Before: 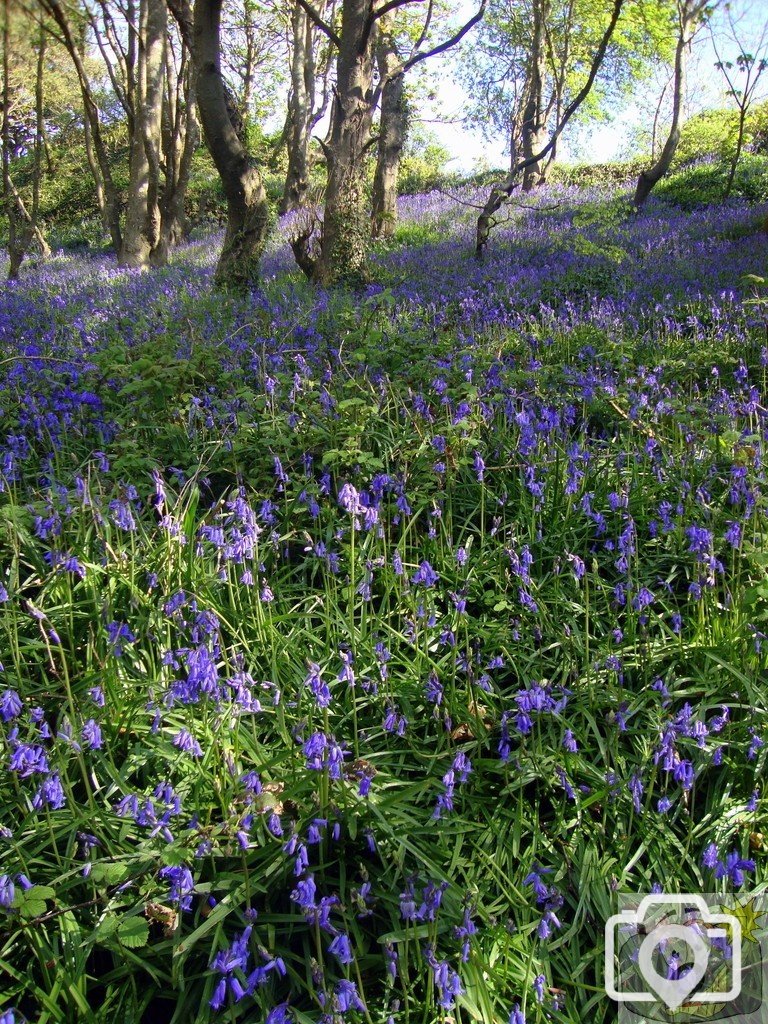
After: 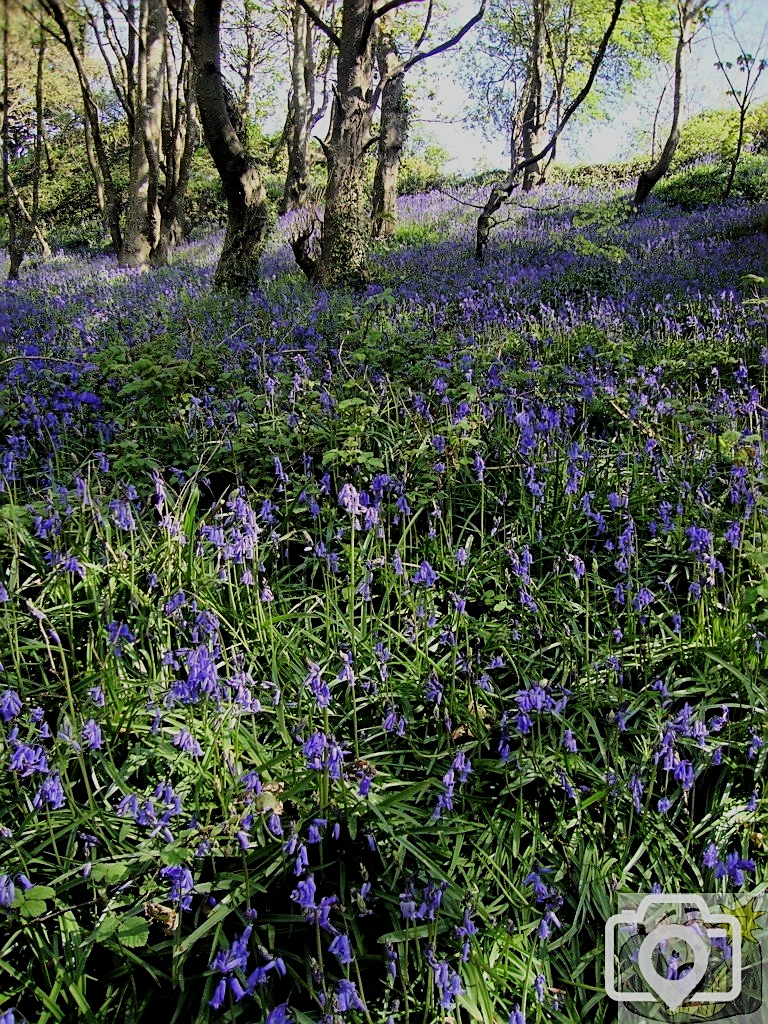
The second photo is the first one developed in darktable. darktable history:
sharpen: on, module defaults
exposure: compensate exposure bias true, compensate highlight preservation false
filmic rgb: black relative exposure -4.12 EV, white relative exposure 5.16 EV, hardness 2.05, contrast 1.166, contrast in shadows safe
